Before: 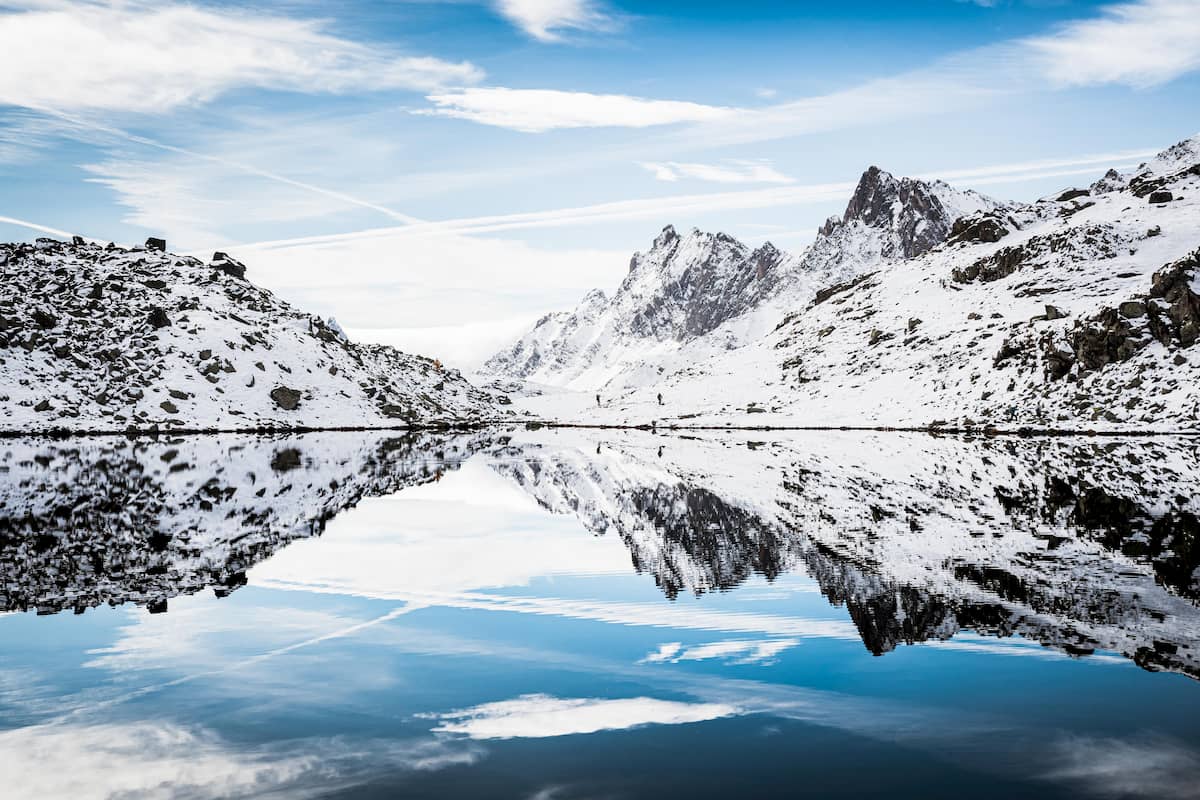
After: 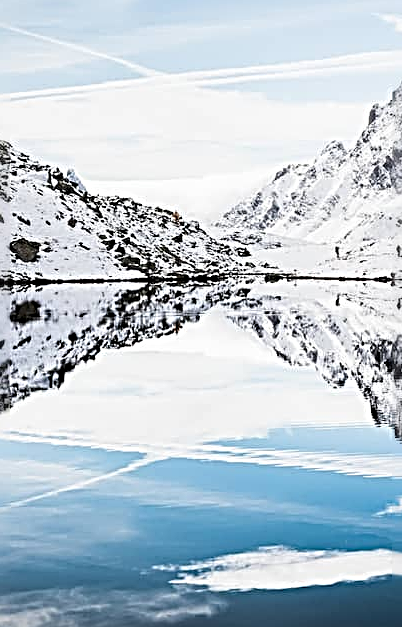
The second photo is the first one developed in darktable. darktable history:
crop and rotate: left 21.77%, top 18.528%, right 44.676%, bottom 2.997%
sharpen: radius 3.69, amount 0.928
